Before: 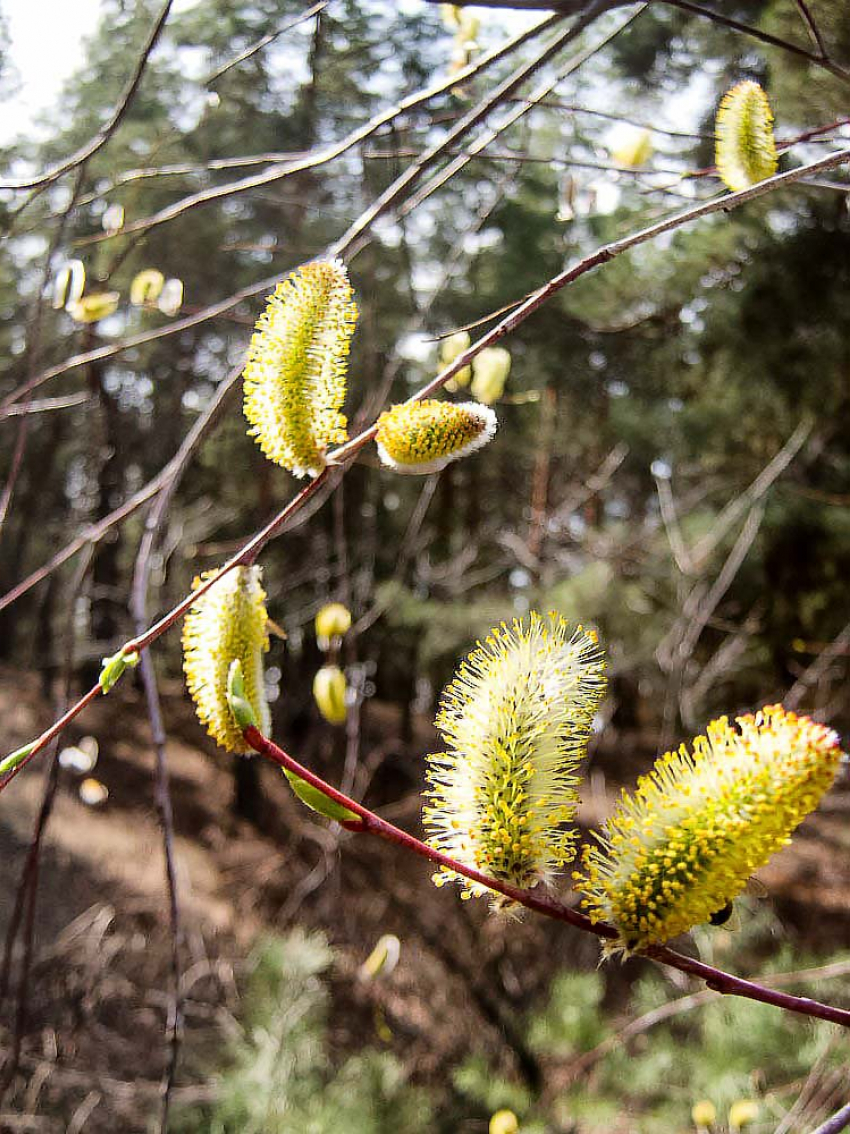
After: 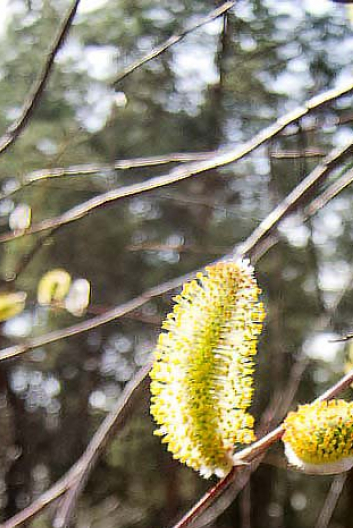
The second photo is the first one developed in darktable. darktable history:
crop and rotate: left 11.153%, top 0.118%, right 47.269%, bottom 53.254%
